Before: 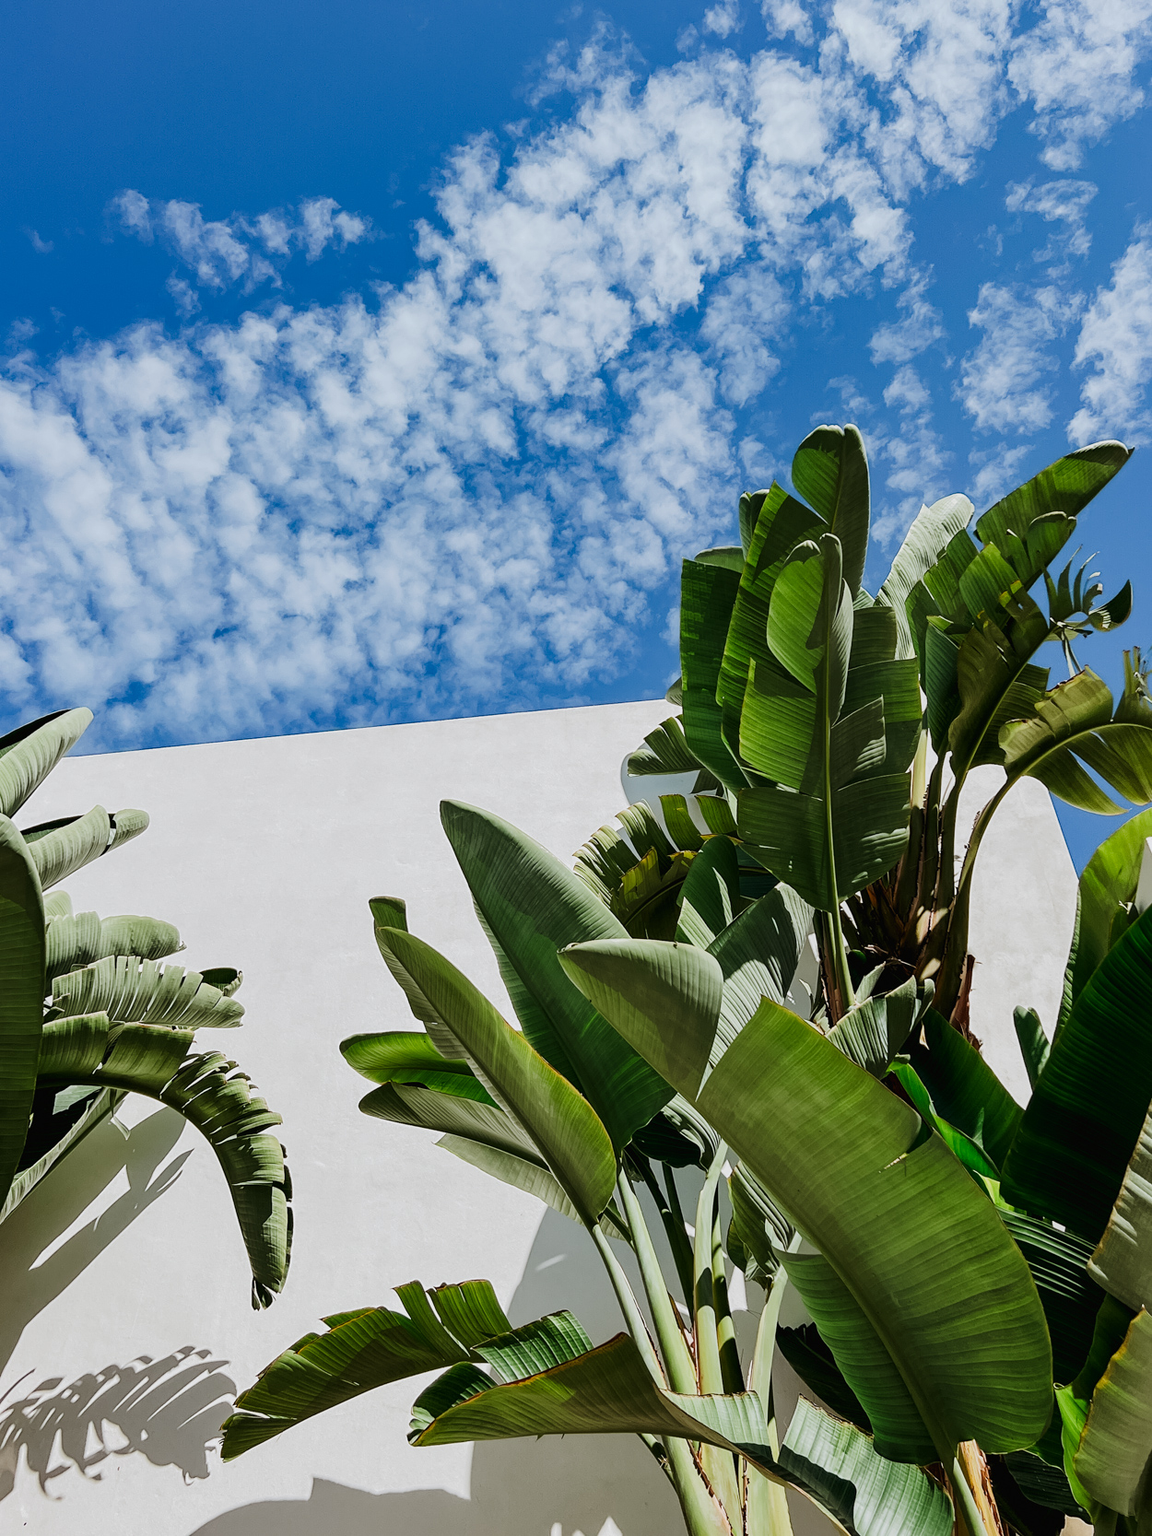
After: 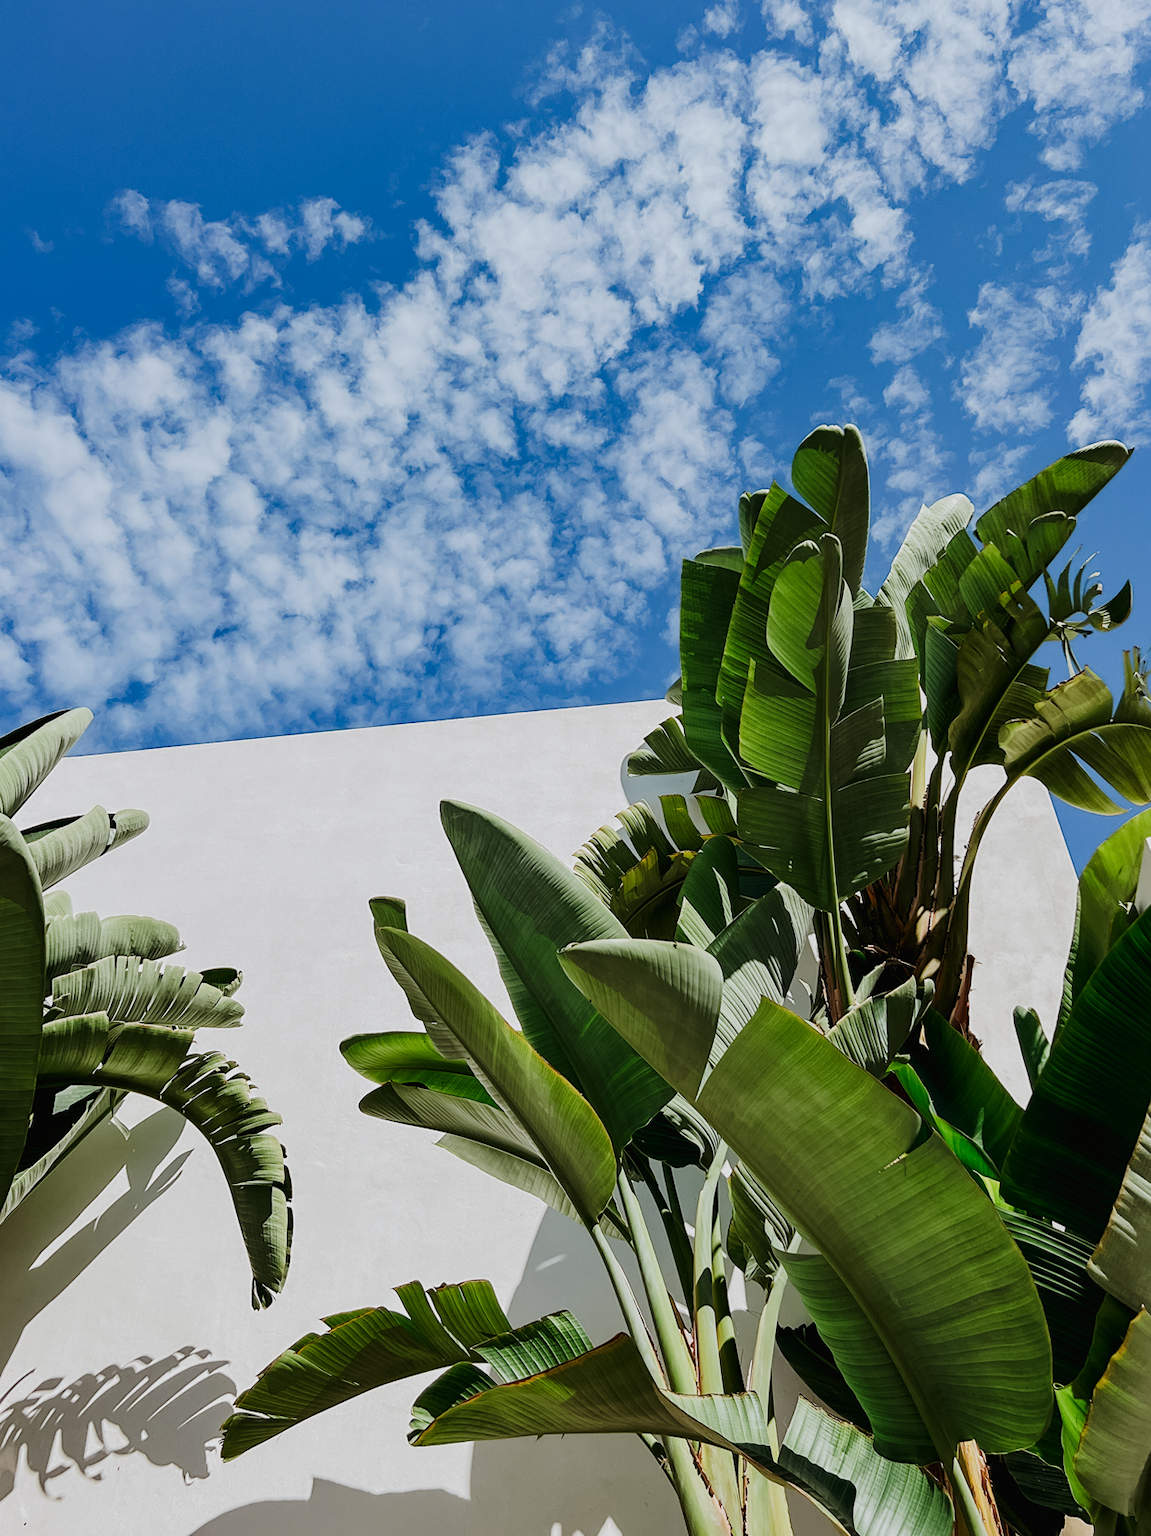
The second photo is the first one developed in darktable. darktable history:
color balance rgb: perceptual saturation grading › global saturation 0.359%
exposure: exposure -0.068 EV, compensate exposure bias true, compensate highlight preservation false
